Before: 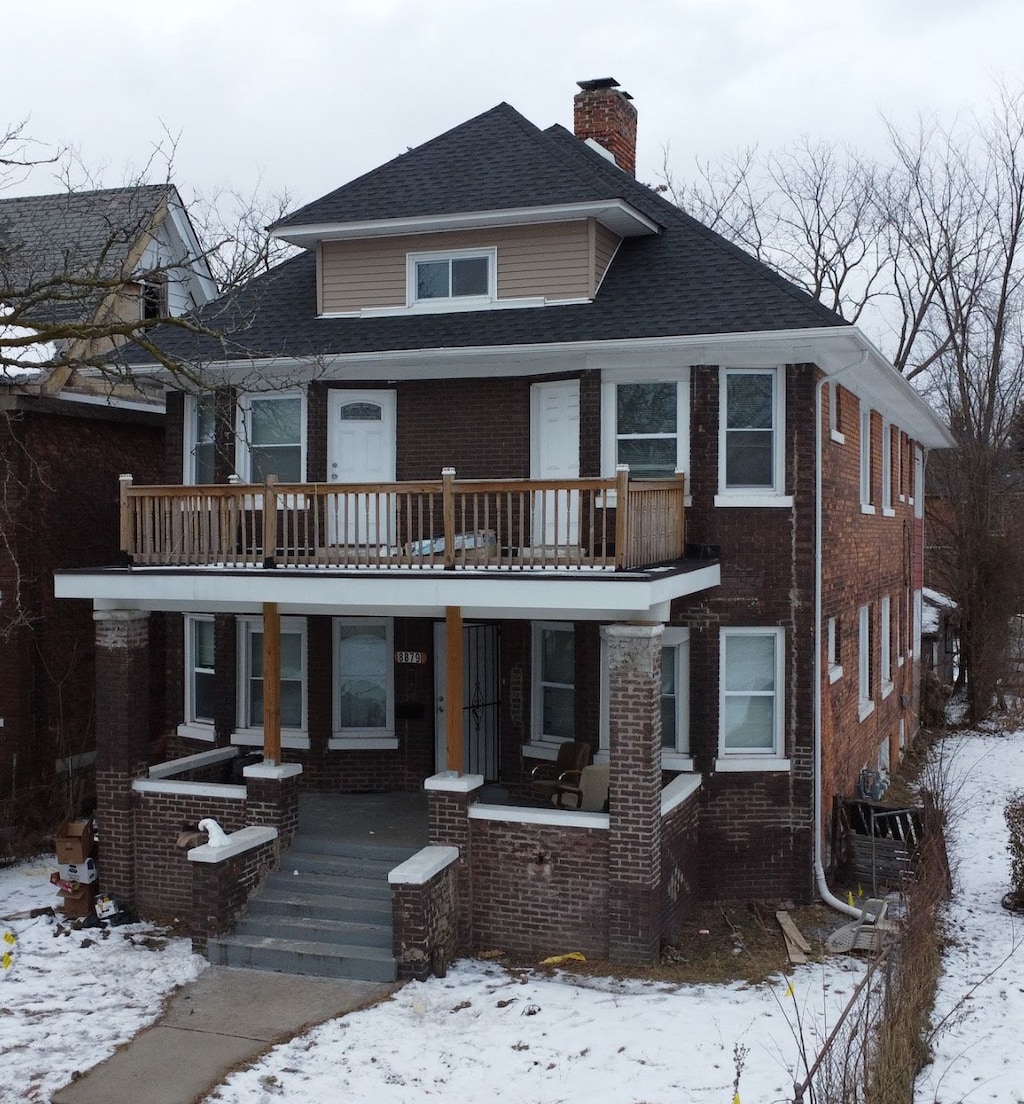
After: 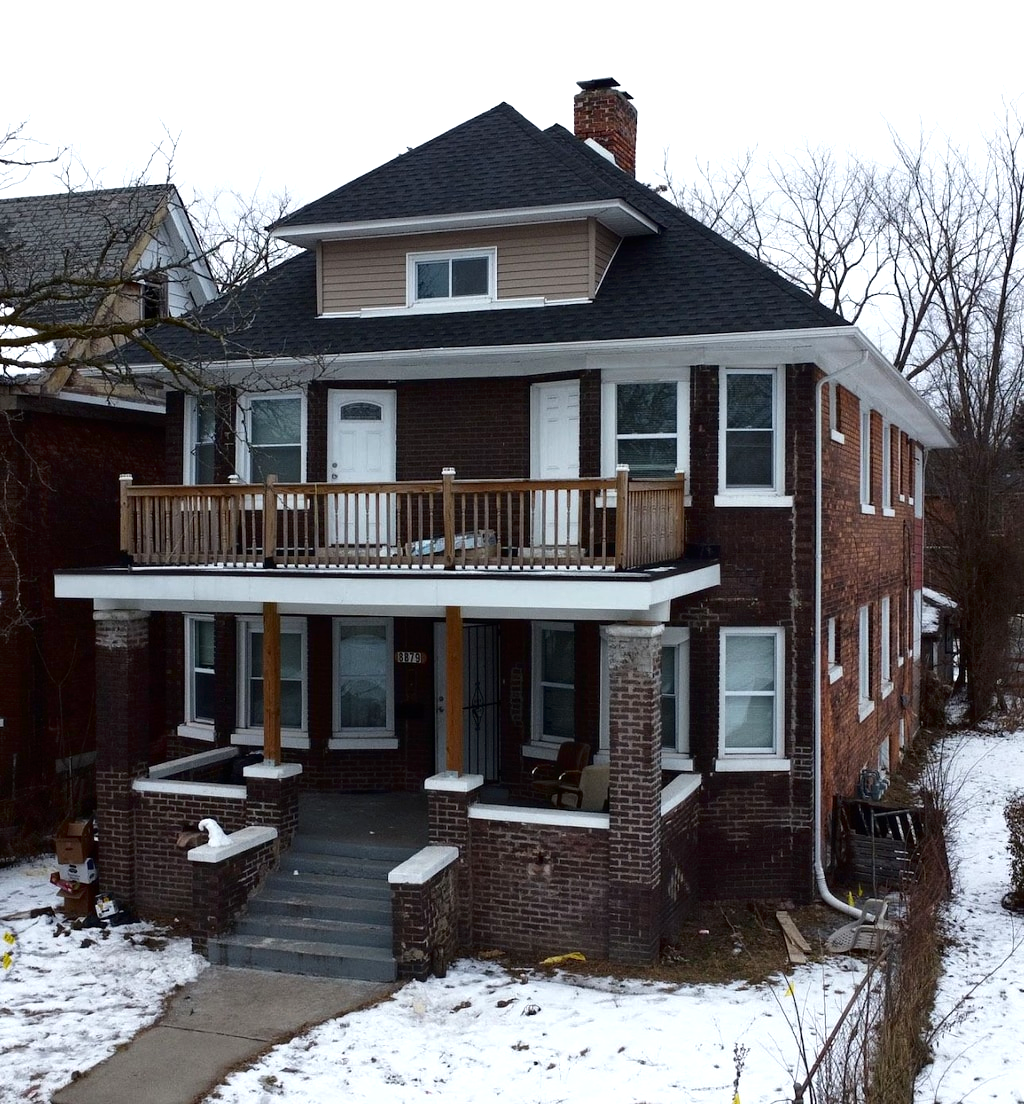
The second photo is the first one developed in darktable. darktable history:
tone curve: curves: ch0 [(0, 0) (0.153, 0.06) (1, 1)], color space Lab, independent channels, preserve colors none
exposure: black level correction 0.001, exposure 0.499 EV, compensate highlight preservation false
